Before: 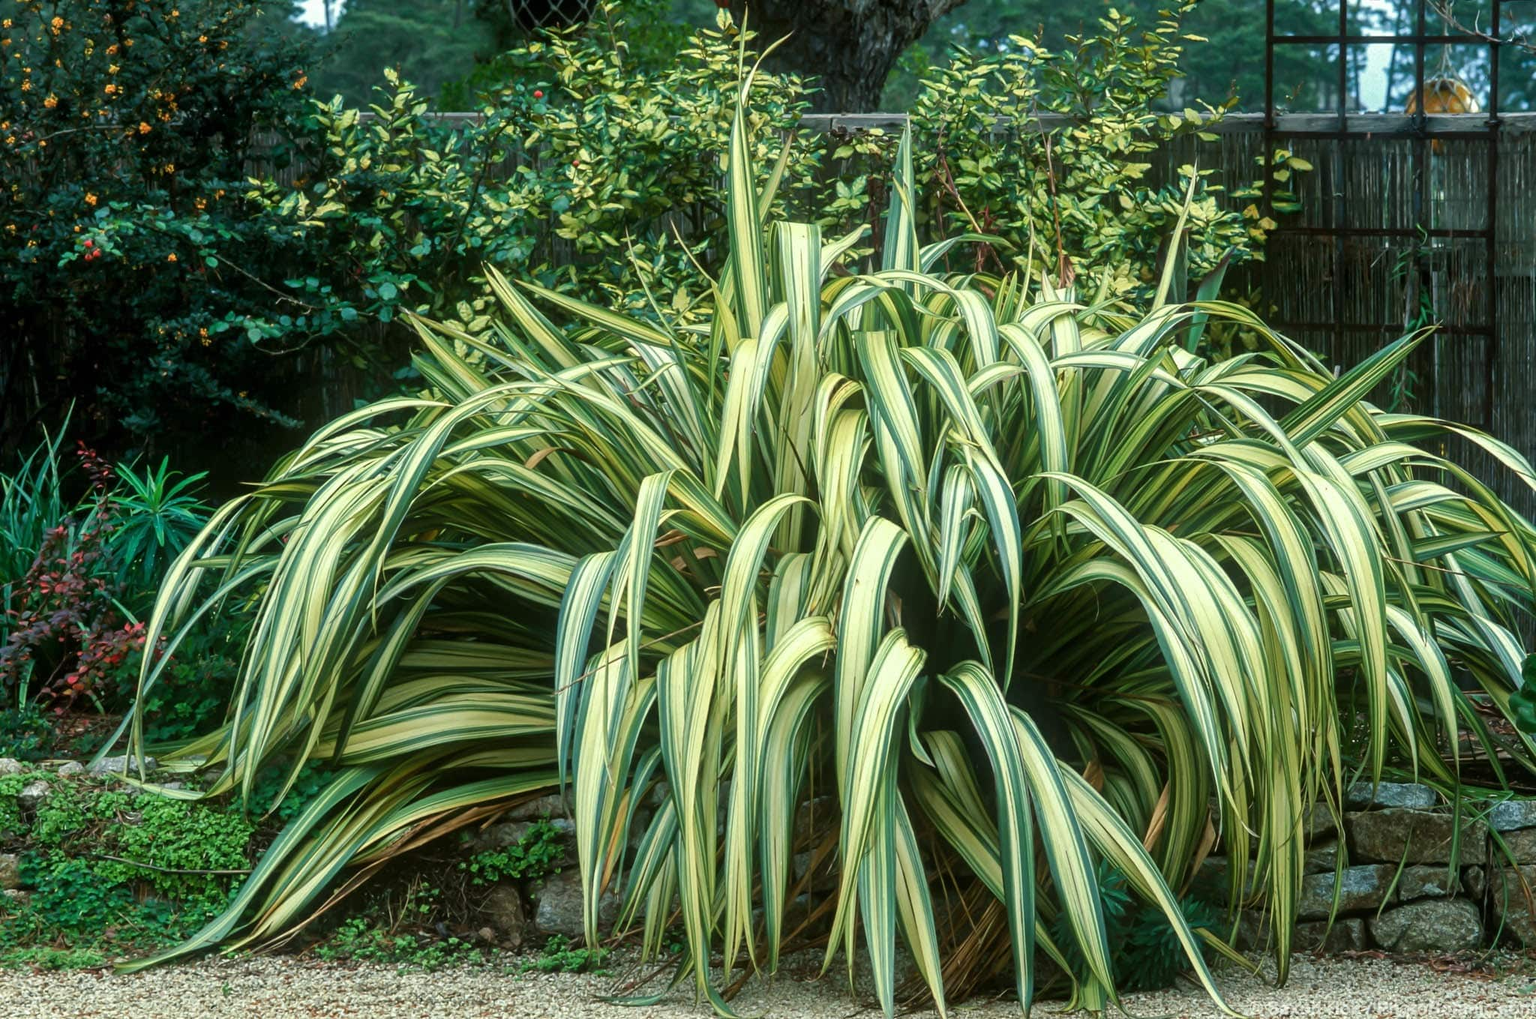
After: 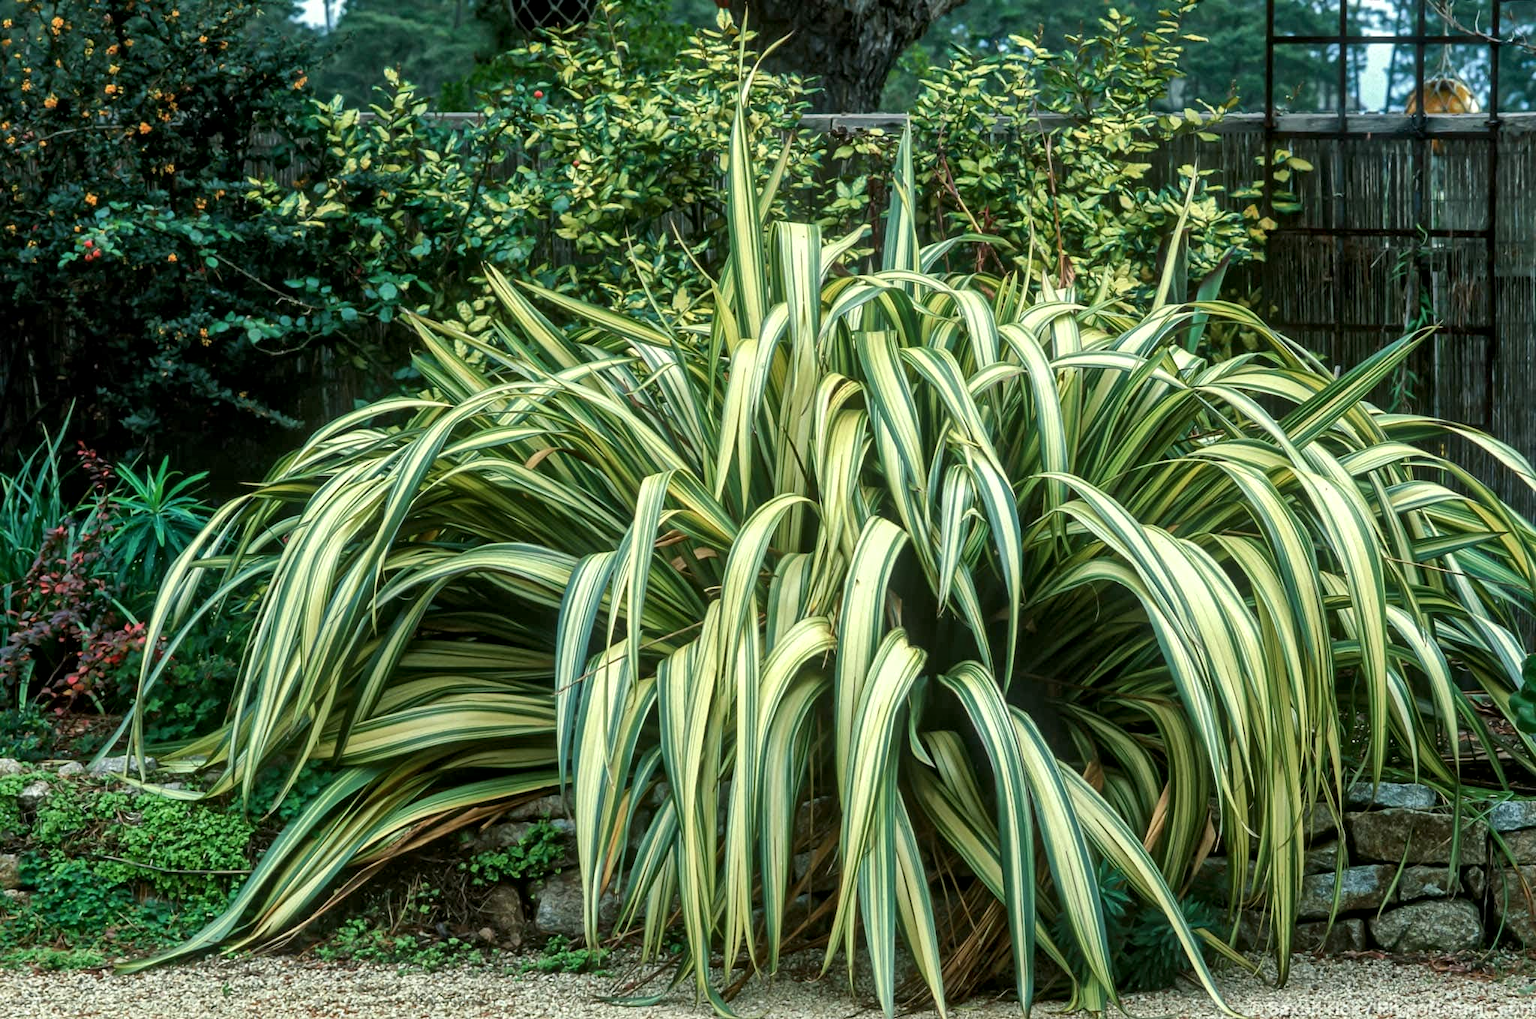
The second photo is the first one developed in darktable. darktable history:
local contrast: mode bilateral grid, contrast 21, coarseness 20, detail 150%, midtone range 0.2
